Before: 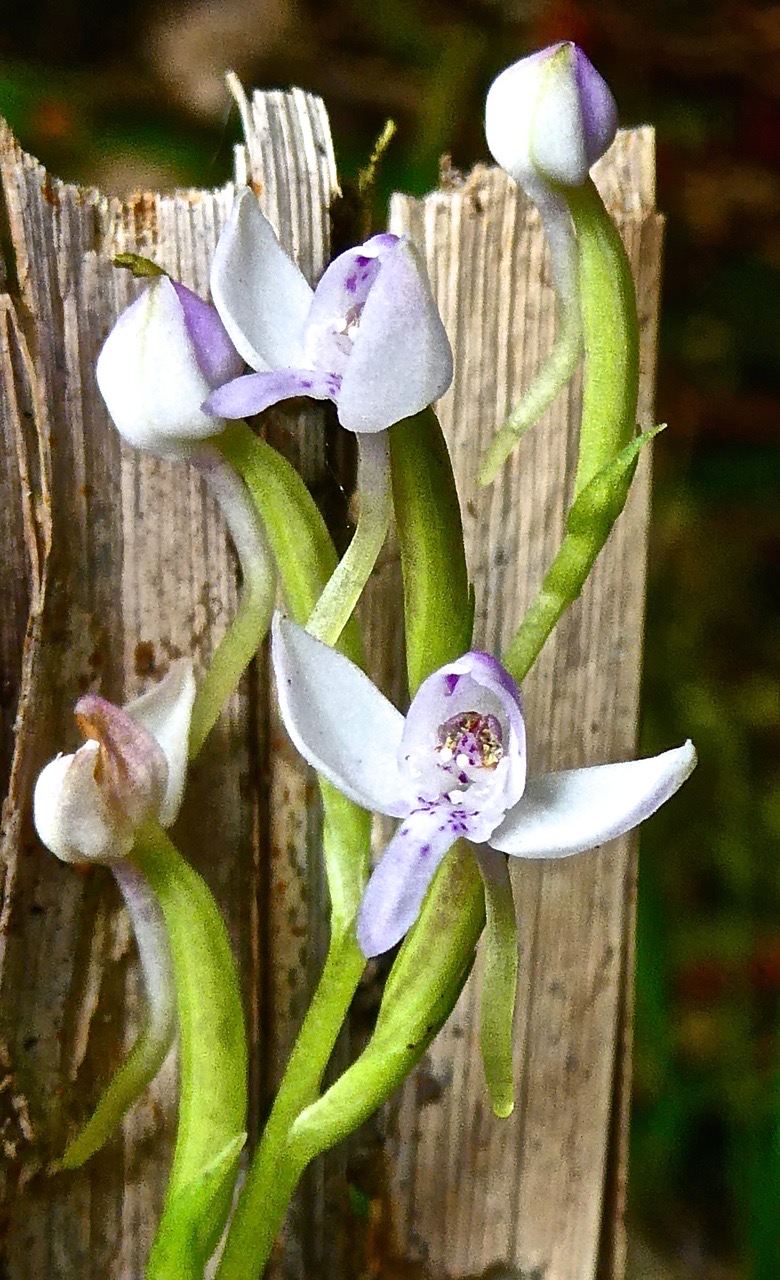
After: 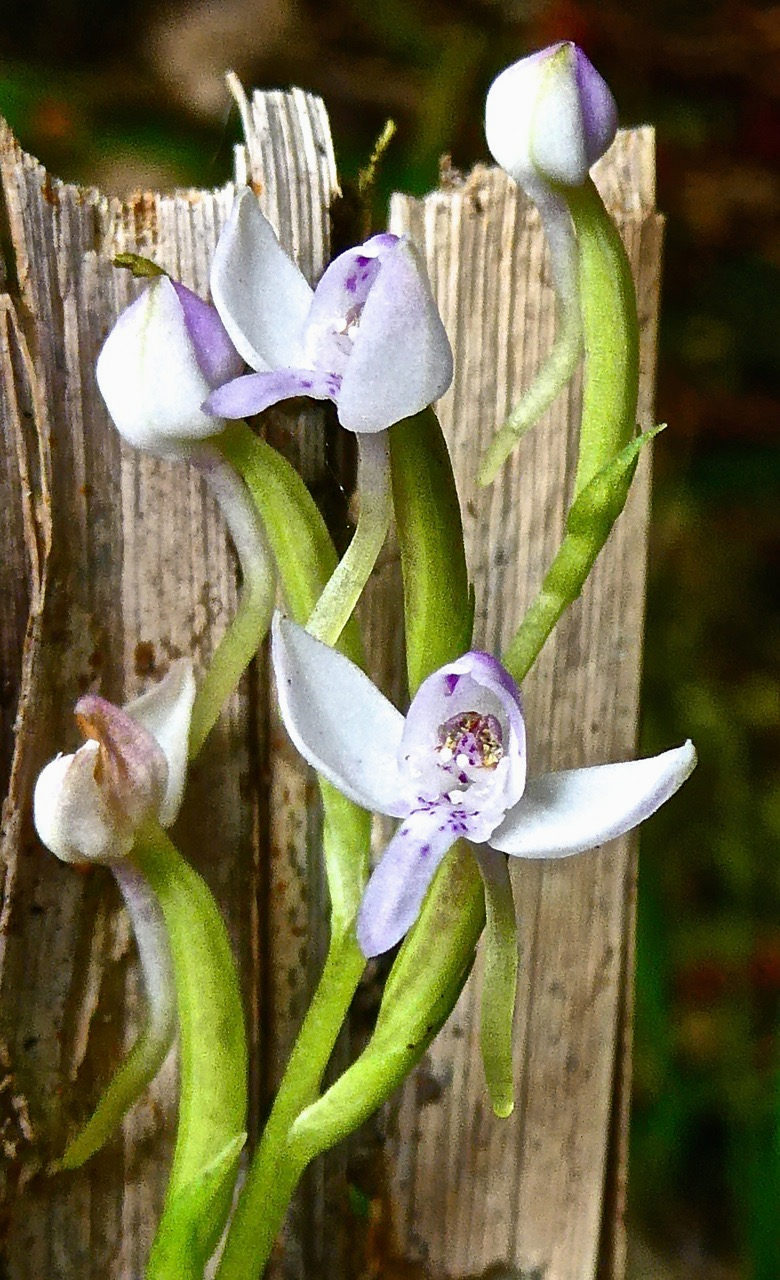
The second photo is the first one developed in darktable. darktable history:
exposure: exposure -0.054 EV, compensate exposure bias true, compensate highlight preservation false
